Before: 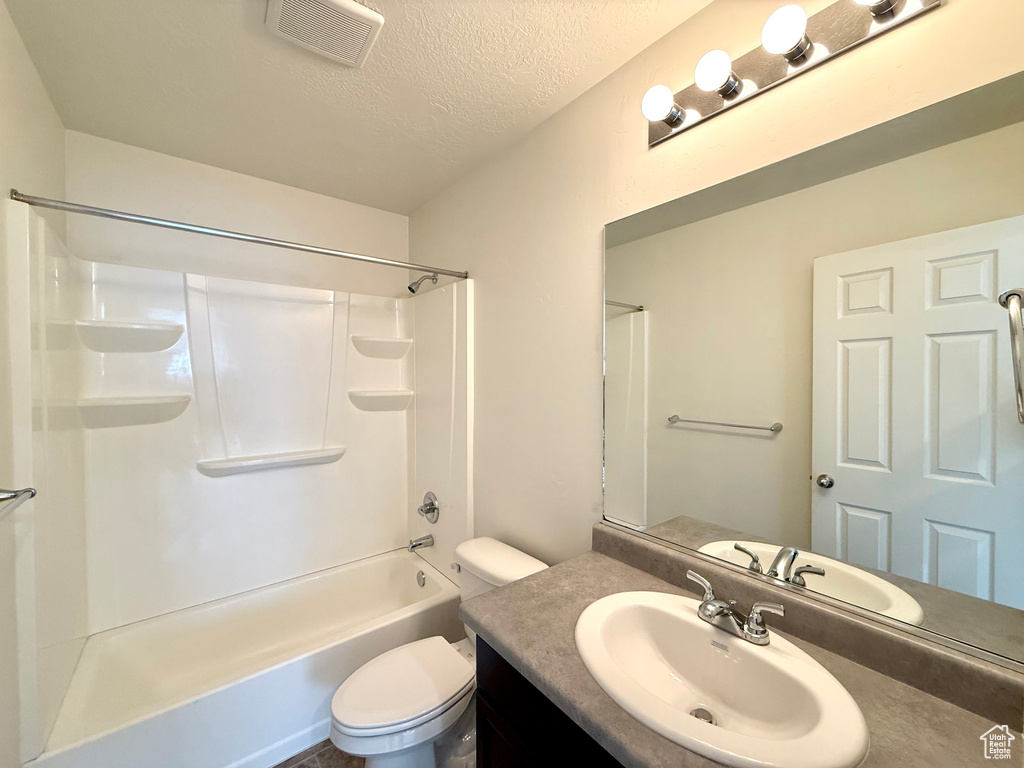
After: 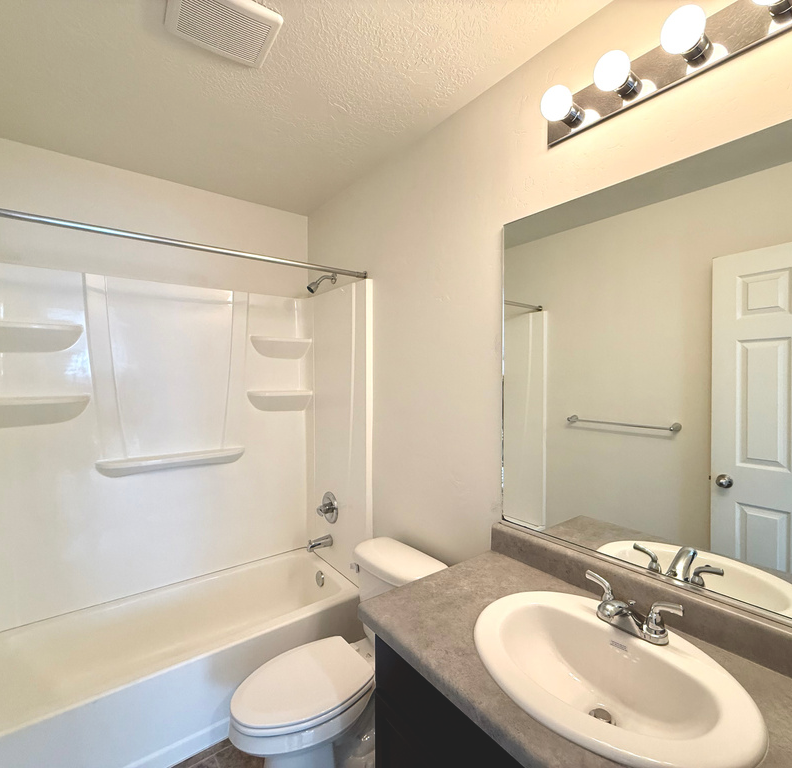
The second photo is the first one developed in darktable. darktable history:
crop: left 9.887%, right 12.764%
exposure: black level correction -0.015, compensate highlight preservation false
